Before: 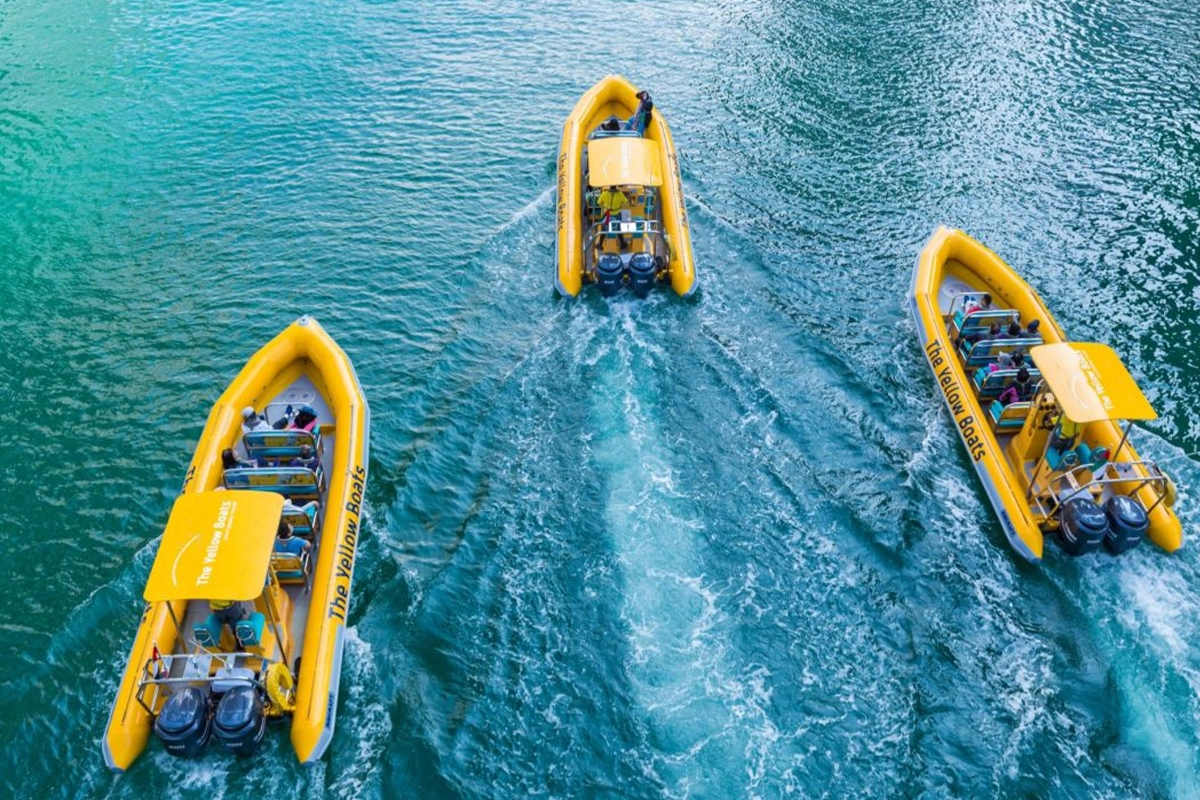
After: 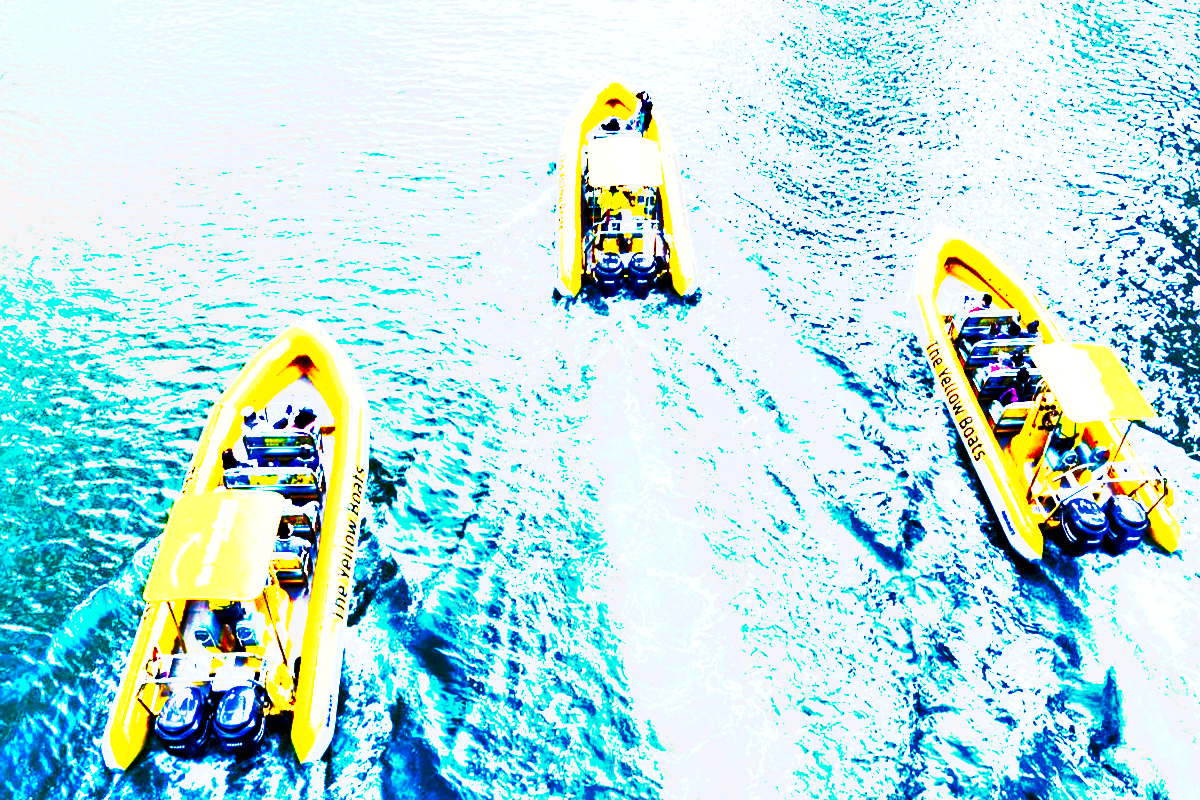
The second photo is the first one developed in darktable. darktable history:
tone curve: curves: ch0 [(0, 0) (0.003, 0.001) (0.011, 0.003) (0.025, 0.003) (0.044, 0.003) (0.069, 0.003) (0.1, 0.006) (0.136, 0.007) (0.177, 0.009) (0.224, 0.007) (0.277, 0.026) (0.335, 0.126) (0.399, 0.254) (0.468, 0.493) (0.543, 0.892) (0.623, 0.984) (0.709, 0.979) (0.801, 0.979) (0.898, 0.982) (1, 1)], preserve colors none
white balance: red 0.954, blue 1.079
shadows and highlights: shadows 60, soften with gaussian
exposure: black level correction 0, exposure 1 EV, compensate exposure bias true, compensate highlight preservation false
